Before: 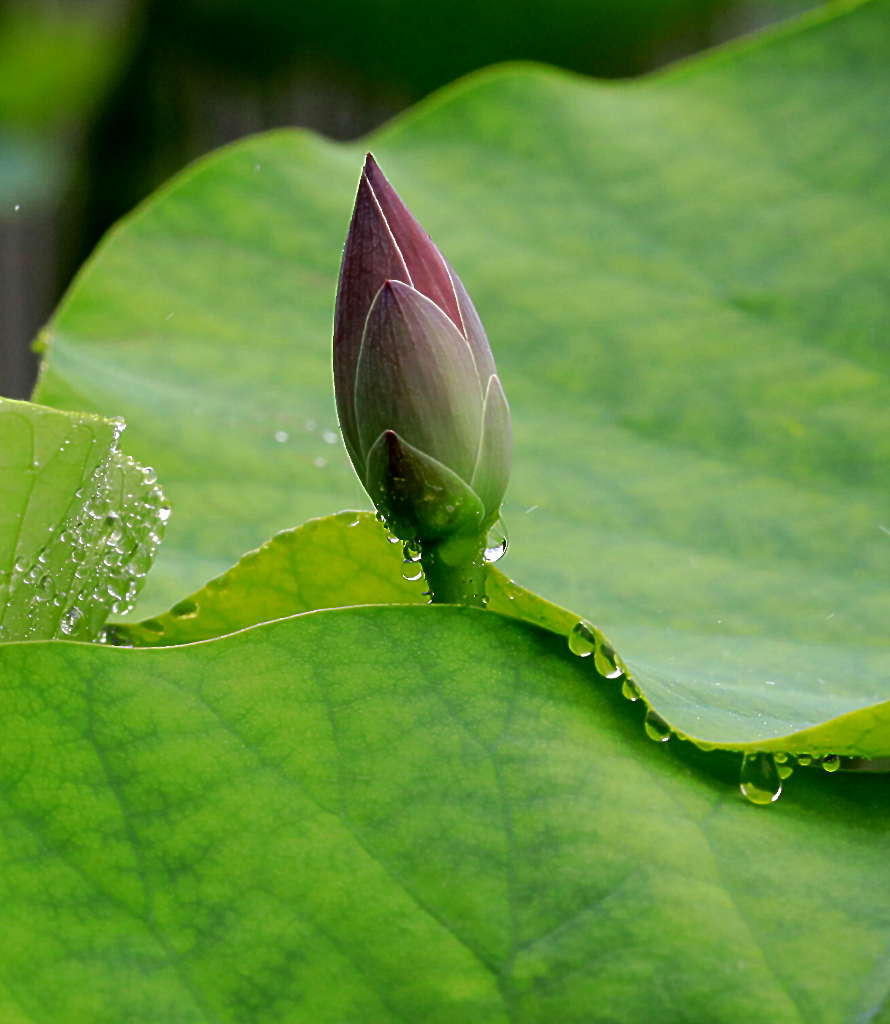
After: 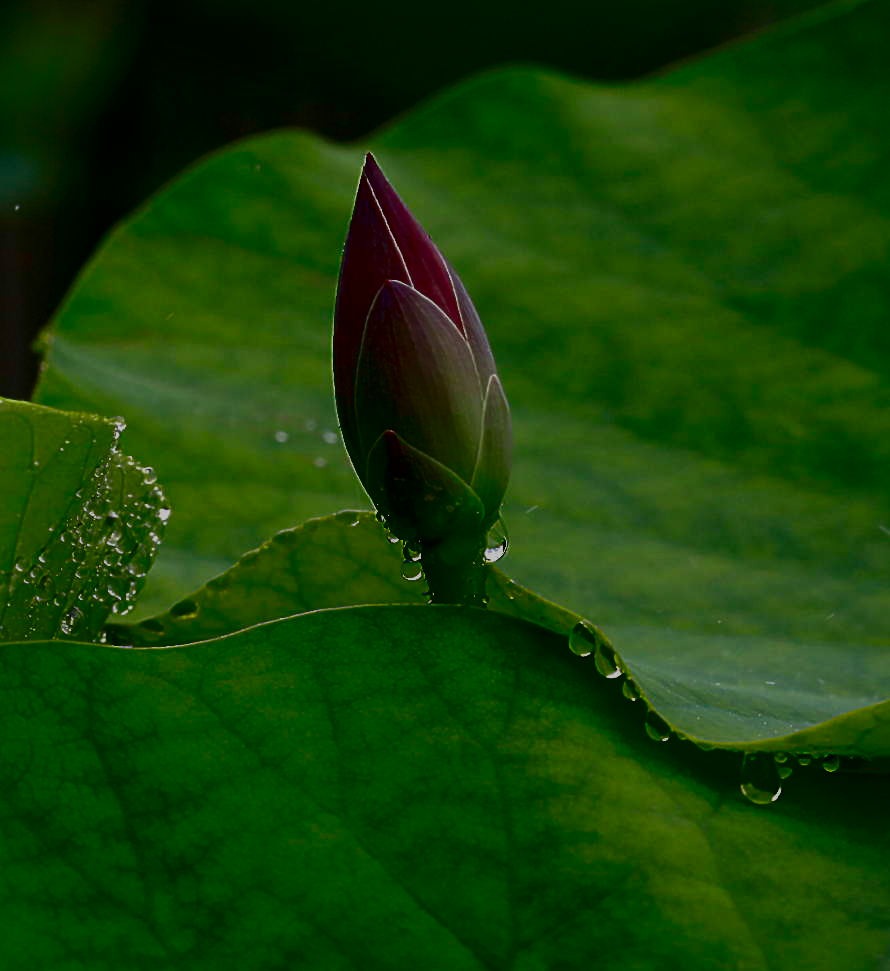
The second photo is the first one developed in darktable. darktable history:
crop and rotate: top 0.001%, bottom 5.15%
contrast brightness saturation: contrast 0.088, brightness -0.587, saturation 0.168
exposure: exposure -0.446 EV, compensate highlight preservation false
